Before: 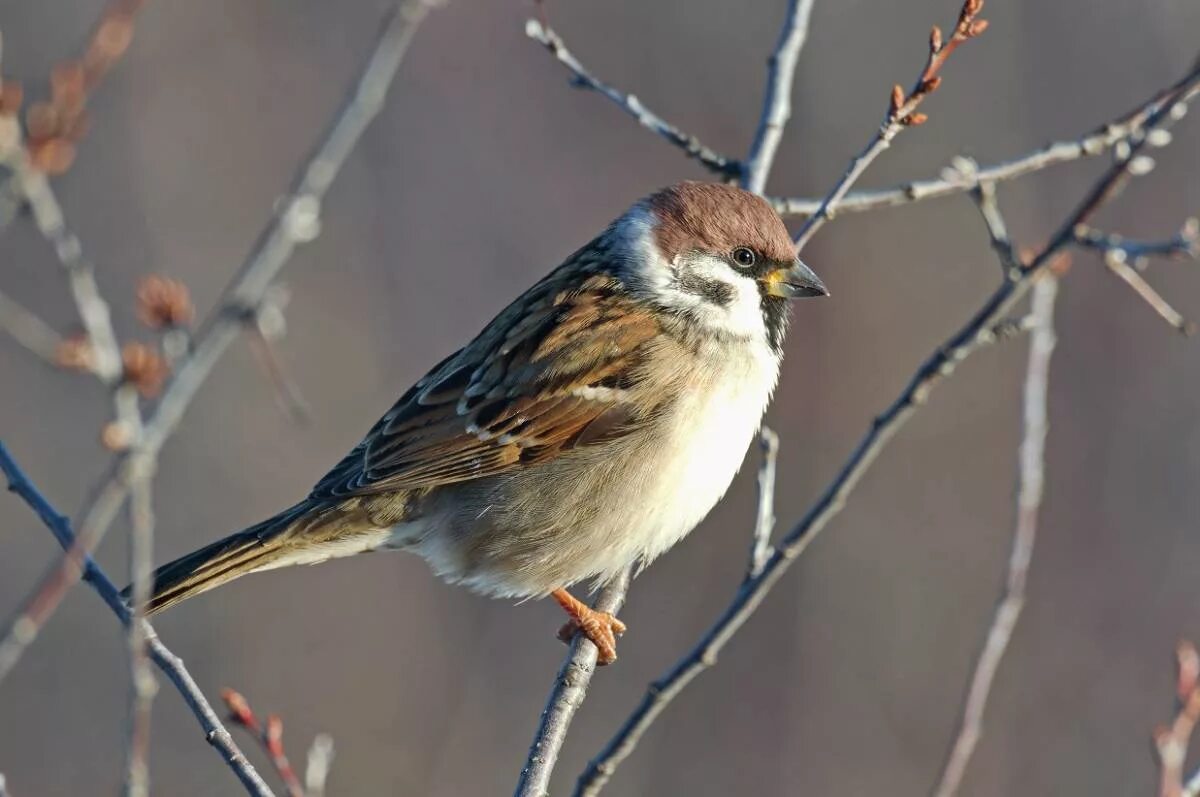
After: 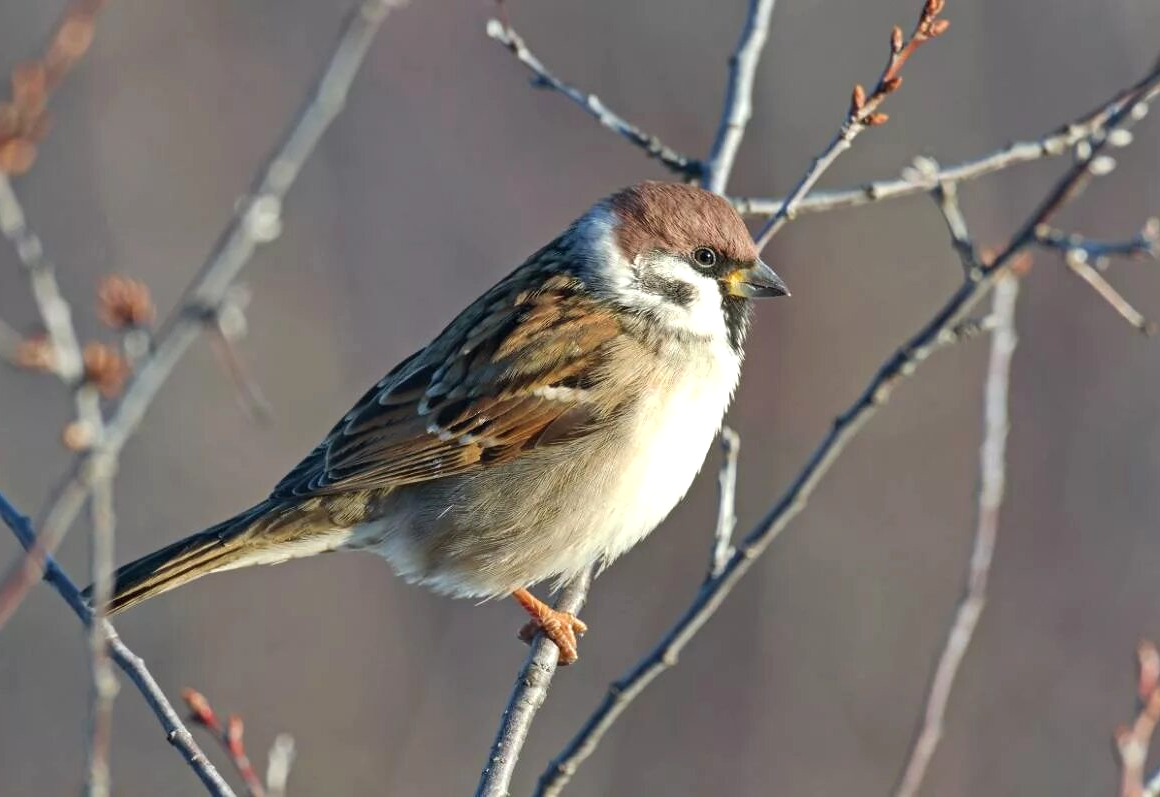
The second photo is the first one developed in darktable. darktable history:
exposure: exposure 0.201 EV, compensate highlight preservation false
crop and rotate: left 3.32%
